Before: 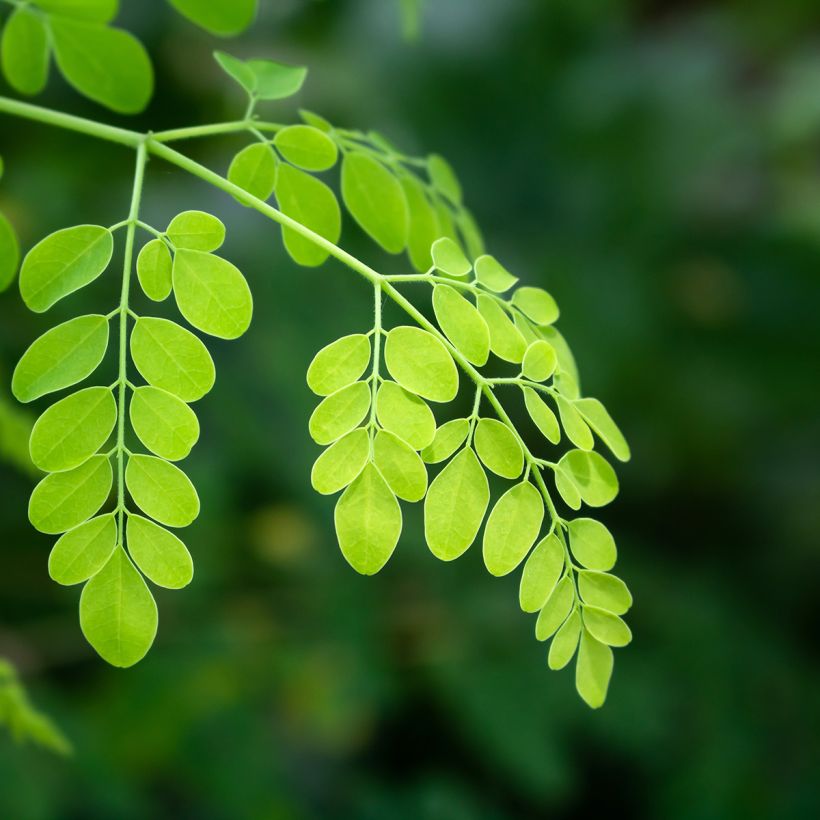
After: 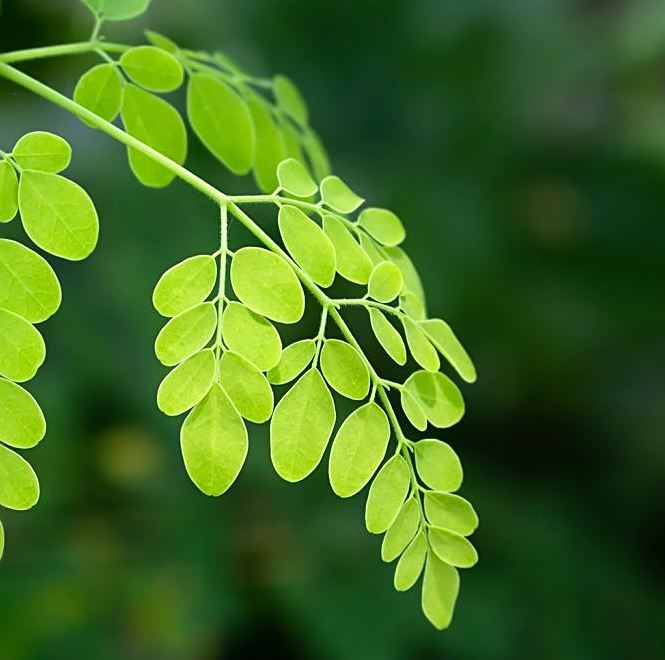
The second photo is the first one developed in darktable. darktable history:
sharpen: on, module defaults
crop: left 18.841%, top 9.674%, right 0%, bottom 9.767%
